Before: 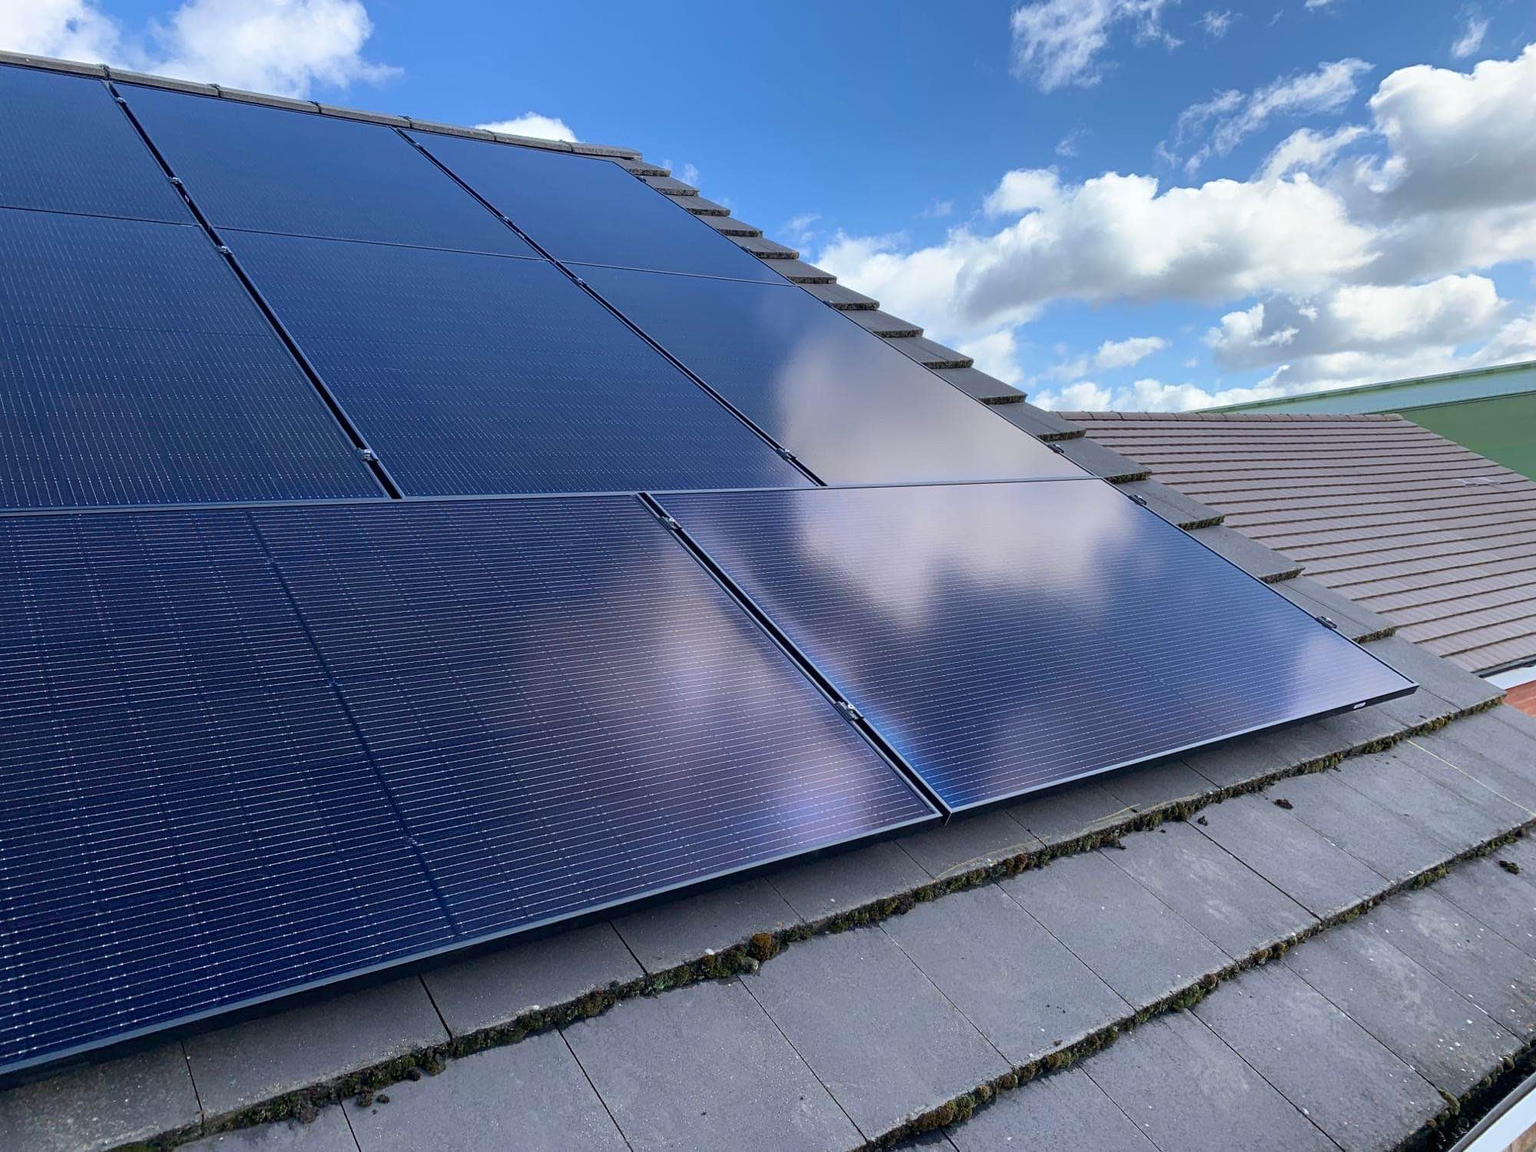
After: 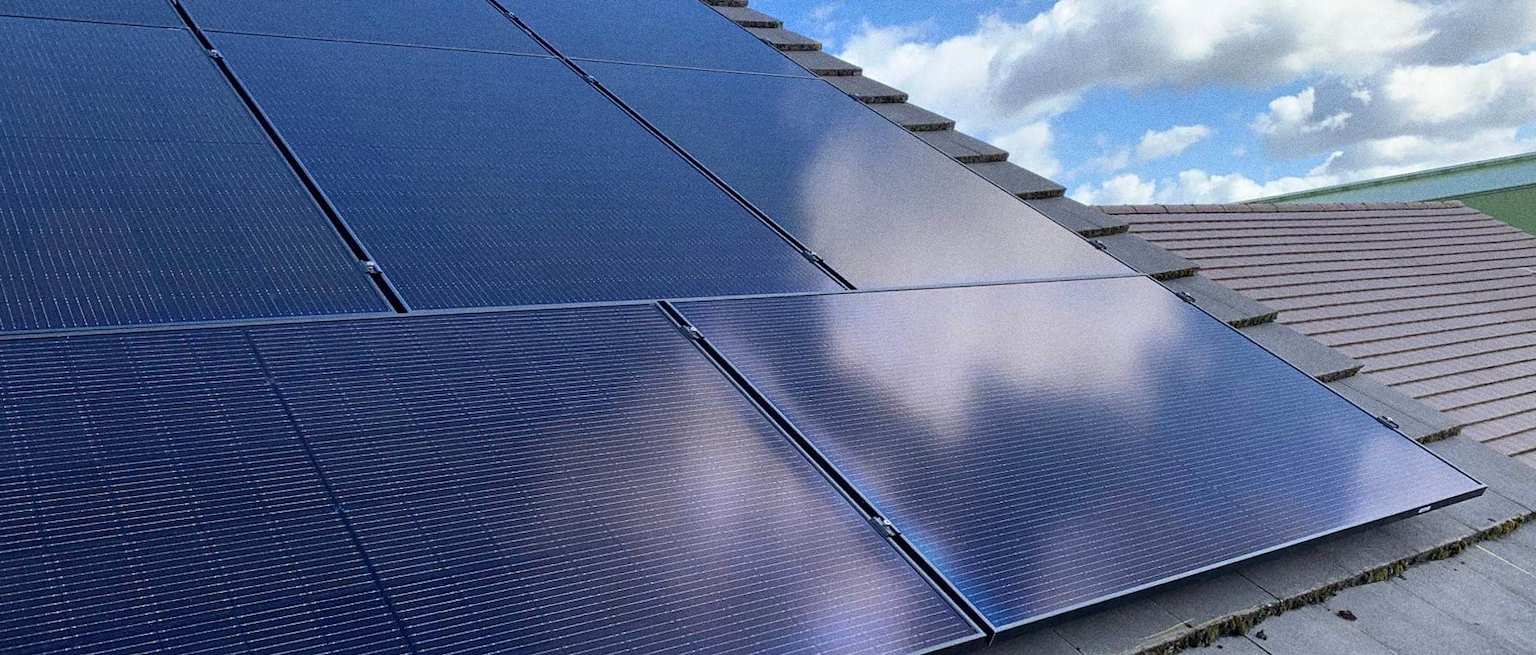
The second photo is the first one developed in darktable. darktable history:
tone equalizer: on, module defaults
crop: left 1.744%, top 19.225%, right 5.069%, bottom 28.357%
grain: coarseness 0.09 ISO, strength 40%
rotate and perspective: rotation -1.24°, automatic cropping off
